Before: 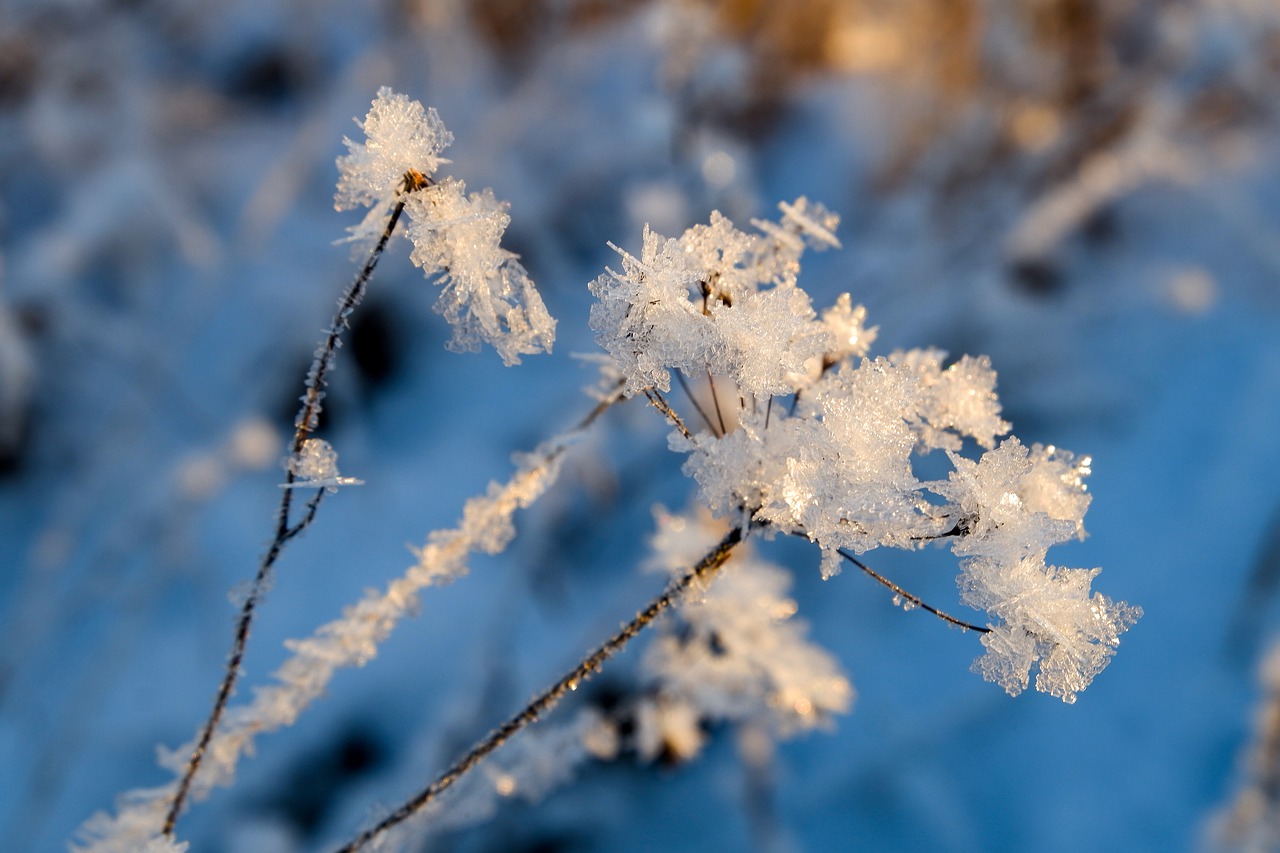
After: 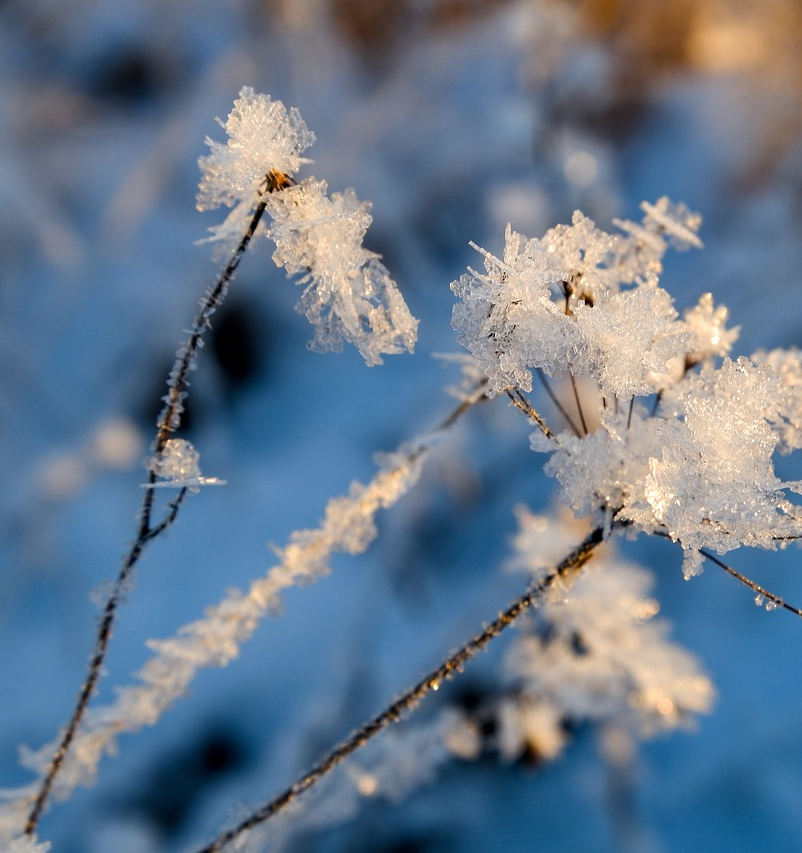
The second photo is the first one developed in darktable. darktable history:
crop: left 10.795%, right 26.541%
